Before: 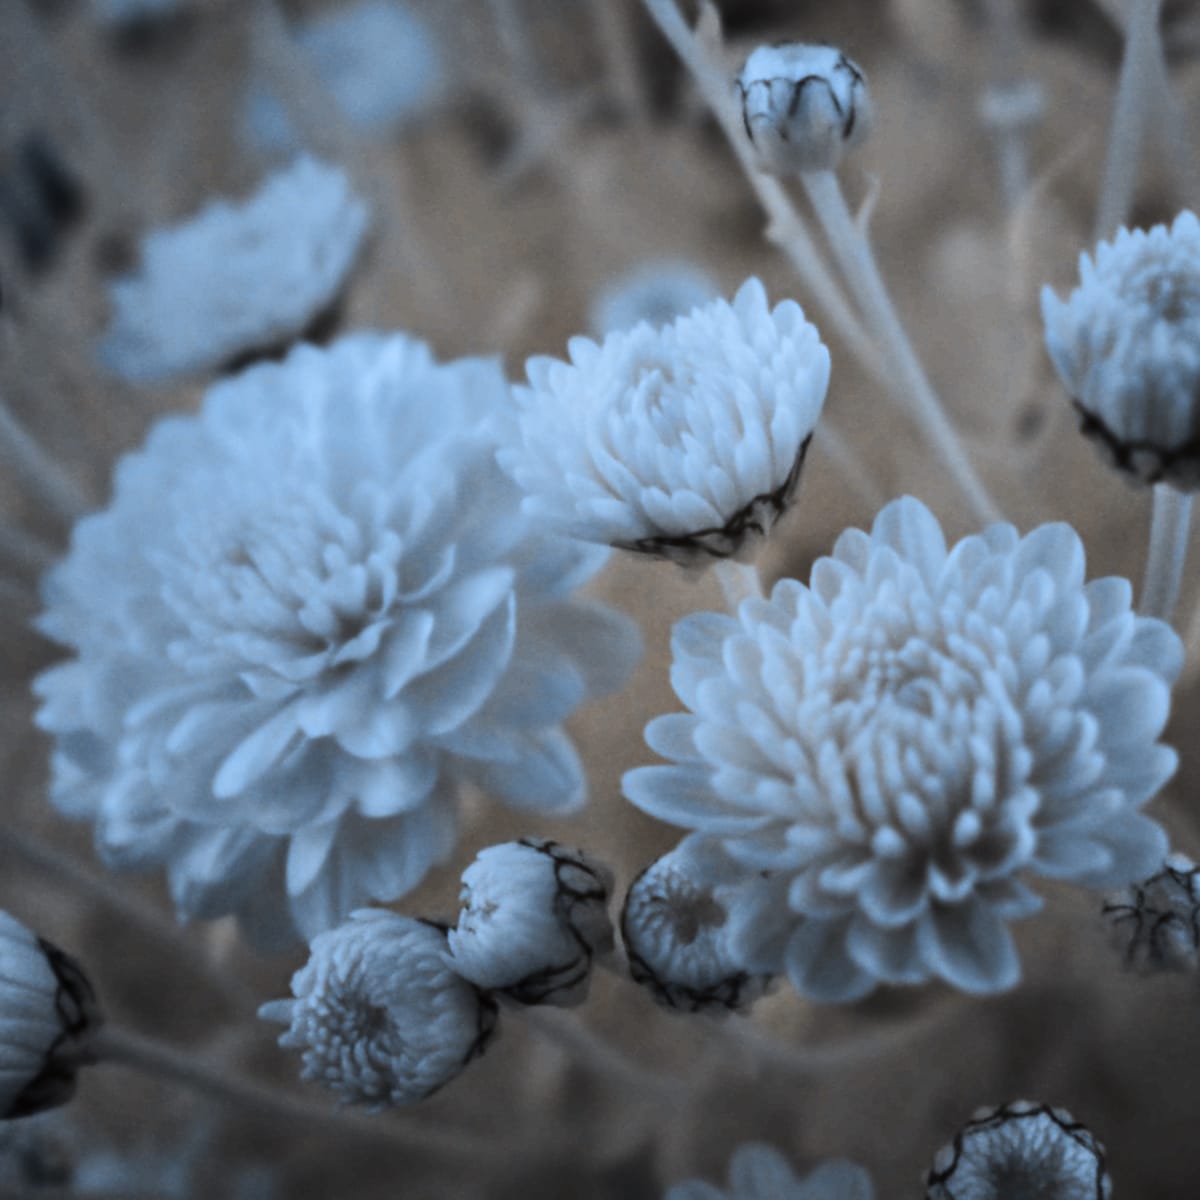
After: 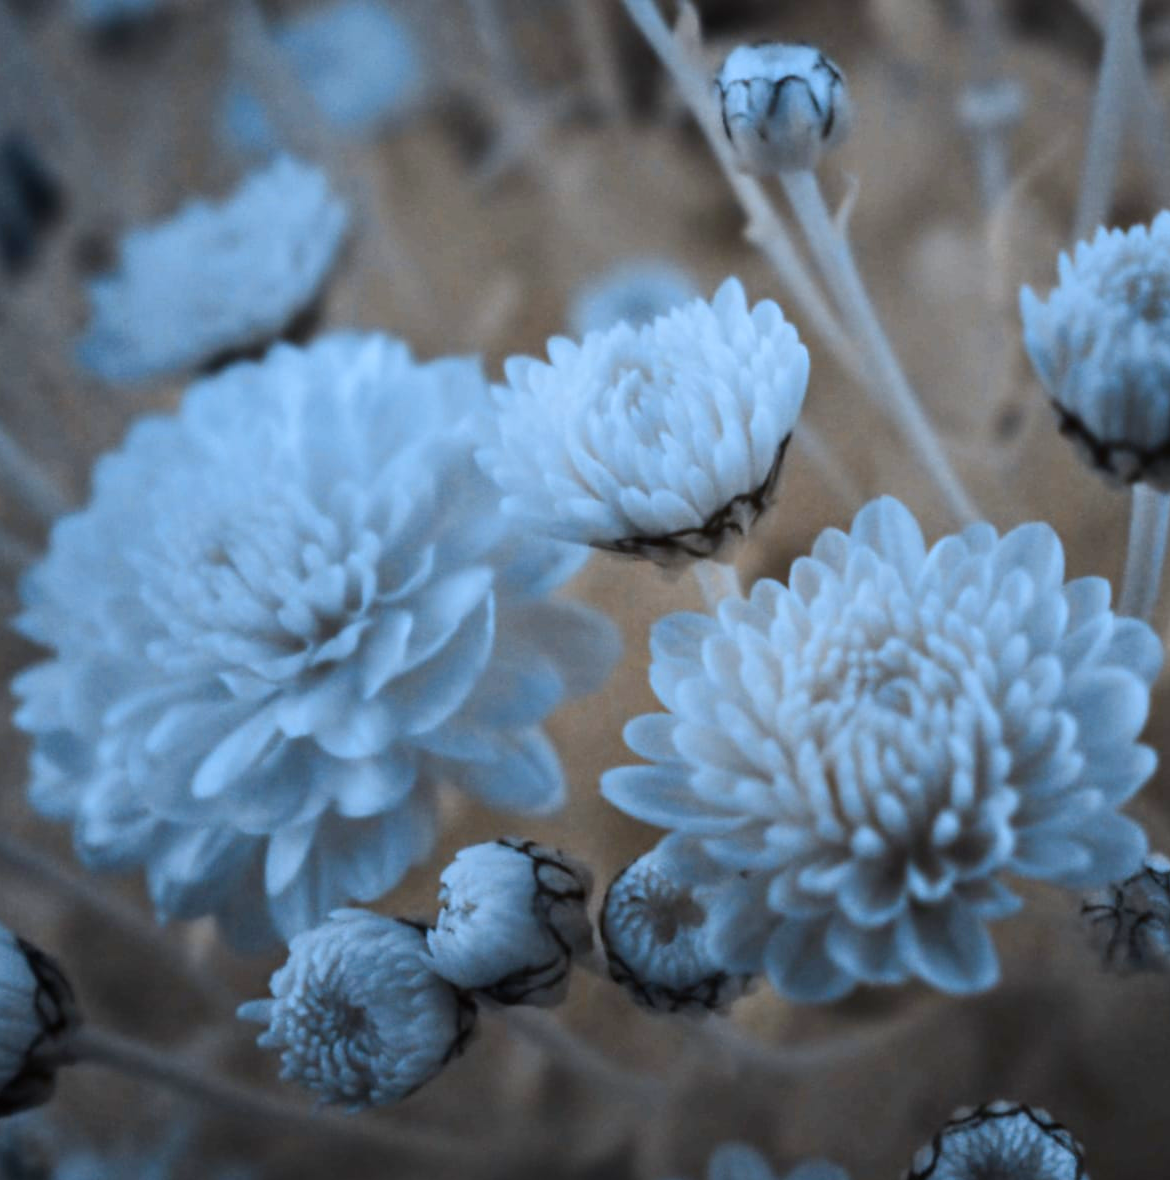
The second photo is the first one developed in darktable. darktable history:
color balance rgb: perceptual saturation grading › global saturation 34.749%, perceptual saturation grading › highlights -29.924%, perceptual saturation grading › shadows 34.697%, global vibrance 20%
crop and rotate: left 1.779%, right 0.676%, bottom 1.634%
